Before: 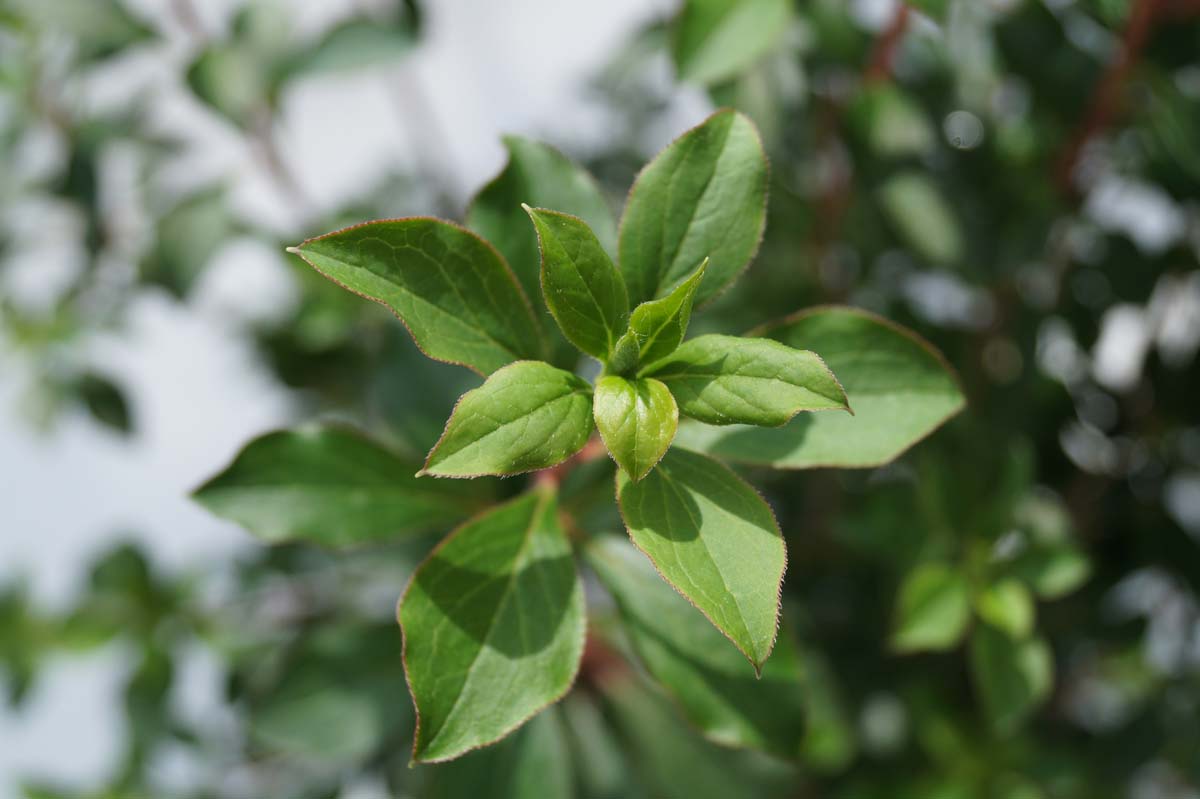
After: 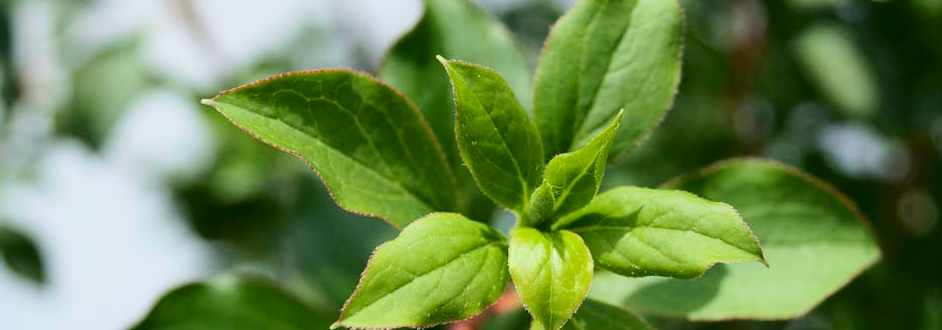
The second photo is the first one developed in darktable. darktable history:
tone curve: curves: ch0 [(0, 0) (0.042, 0.023) (0.157, 0.114) (0.302, 0.308) (0.44, 0.507) (0.607, 0.705) (0.824, 0.882) (1, 0.965)]; ch1 [(0, 0) (0.339, 0.334) (0.445, 0.419) (0.476, 0.454) (0.503, 0.501) (0.517, 0.513) (0.551, 0.567) (0.622, 0.662) (0.706, 0.741) (1, 1)]; ch2 [(0, 0) (0.327, 0.318) (0.417, 0.426) (0.46, 0.453) (0.502, 0.5) (0.514, 0.524) (0.547, 0.572) (0.615, 0.656) (0.717, 0.778) (1, 1)], color space Lab, independent channels, preserve colors none
crop: left 7.167%, top 18.604%, right 14.28%, bottom 40.051%
tone equalizer: edges refinement/feathering 500, mask exposure compensation -1.57 EV, preserve details no
